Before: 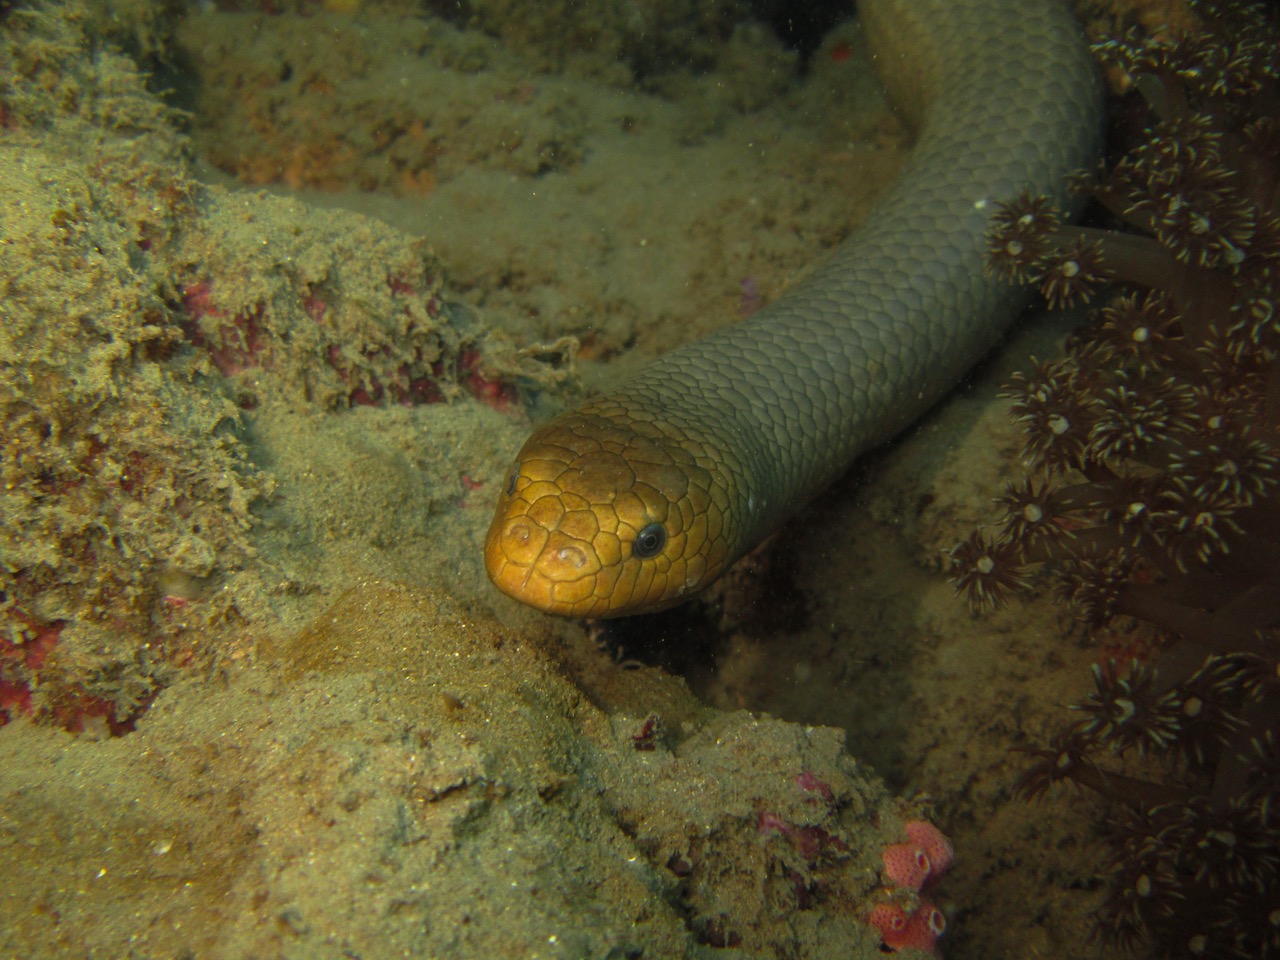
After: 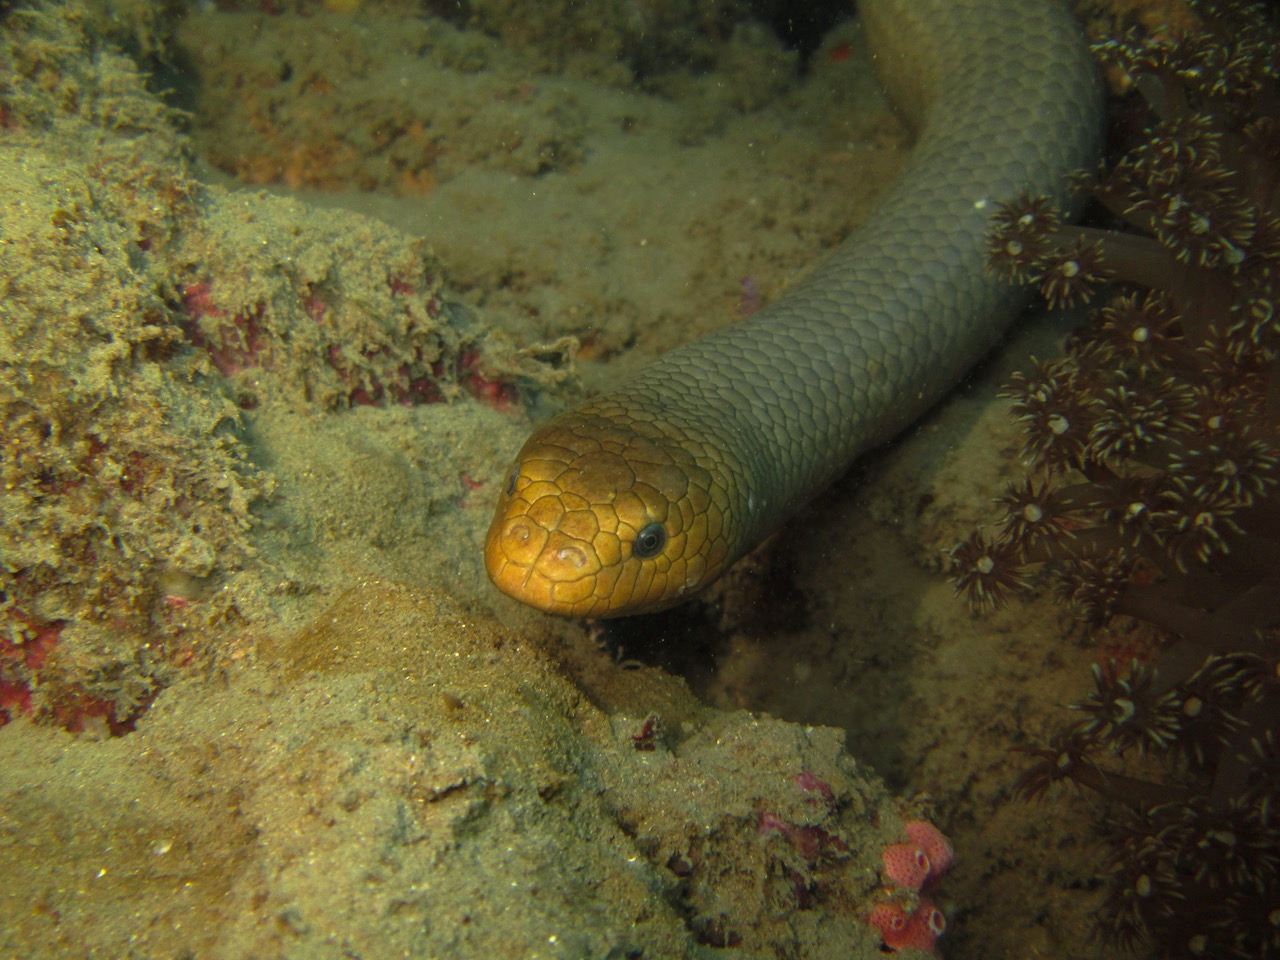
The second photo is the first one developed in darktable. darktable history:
shadows and highlights: radius 93.07, shadows -14.46, white point adjustment 0.23, highlights 31.48, compress 48.23%, highlights color adjustment 52.79%, soften with gaussian
exposure: exposure 0.217 EV, compensate highlight preservation false
